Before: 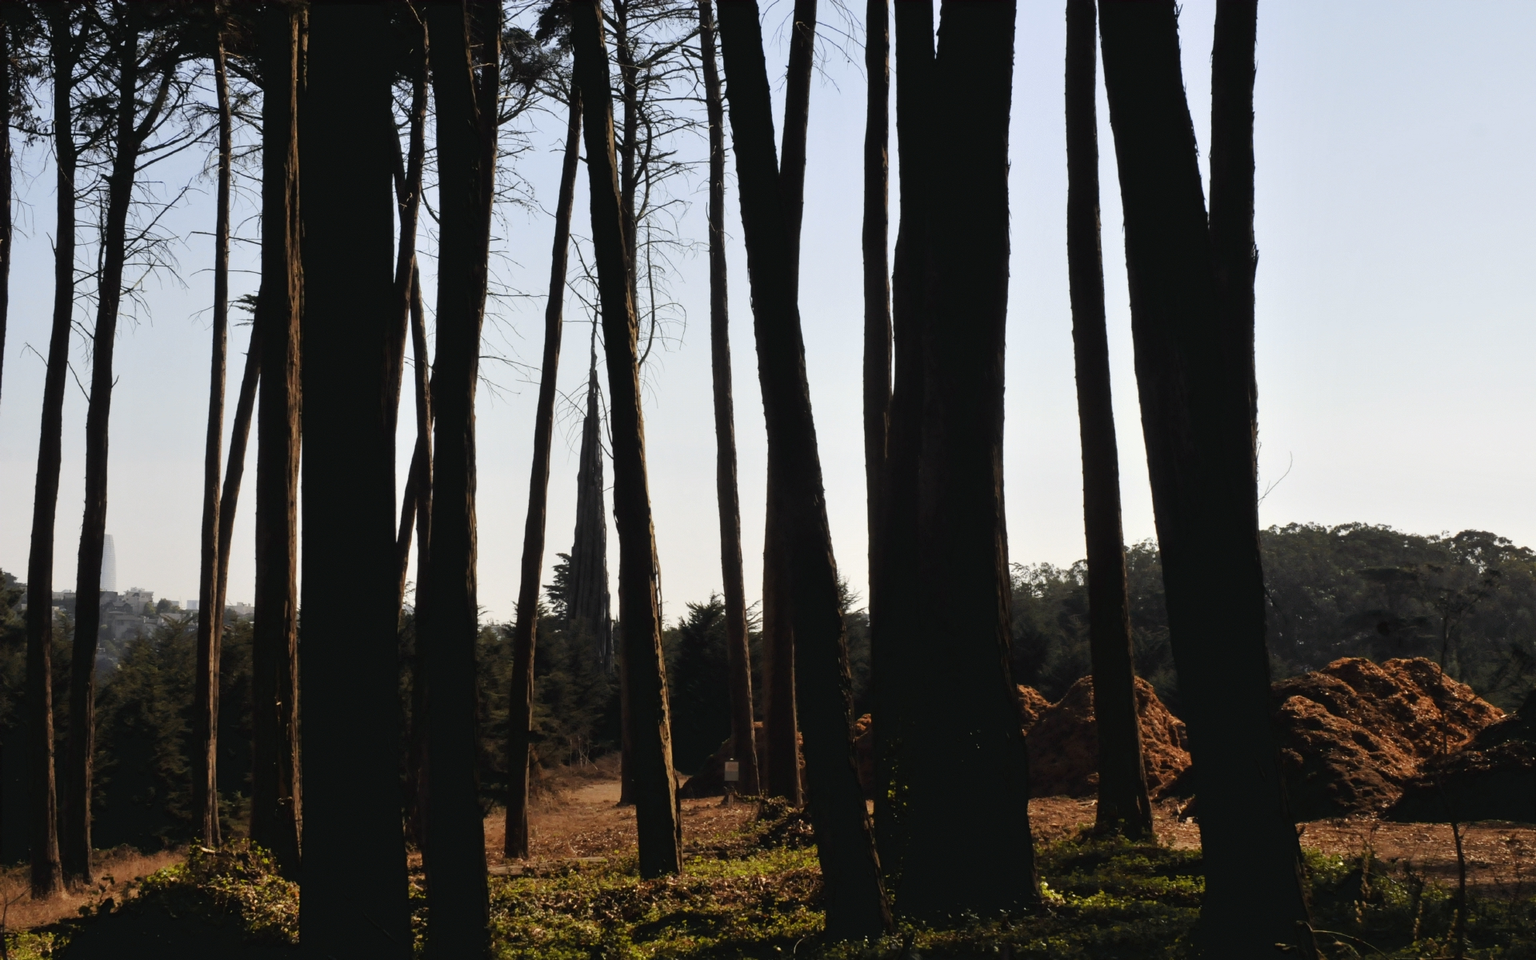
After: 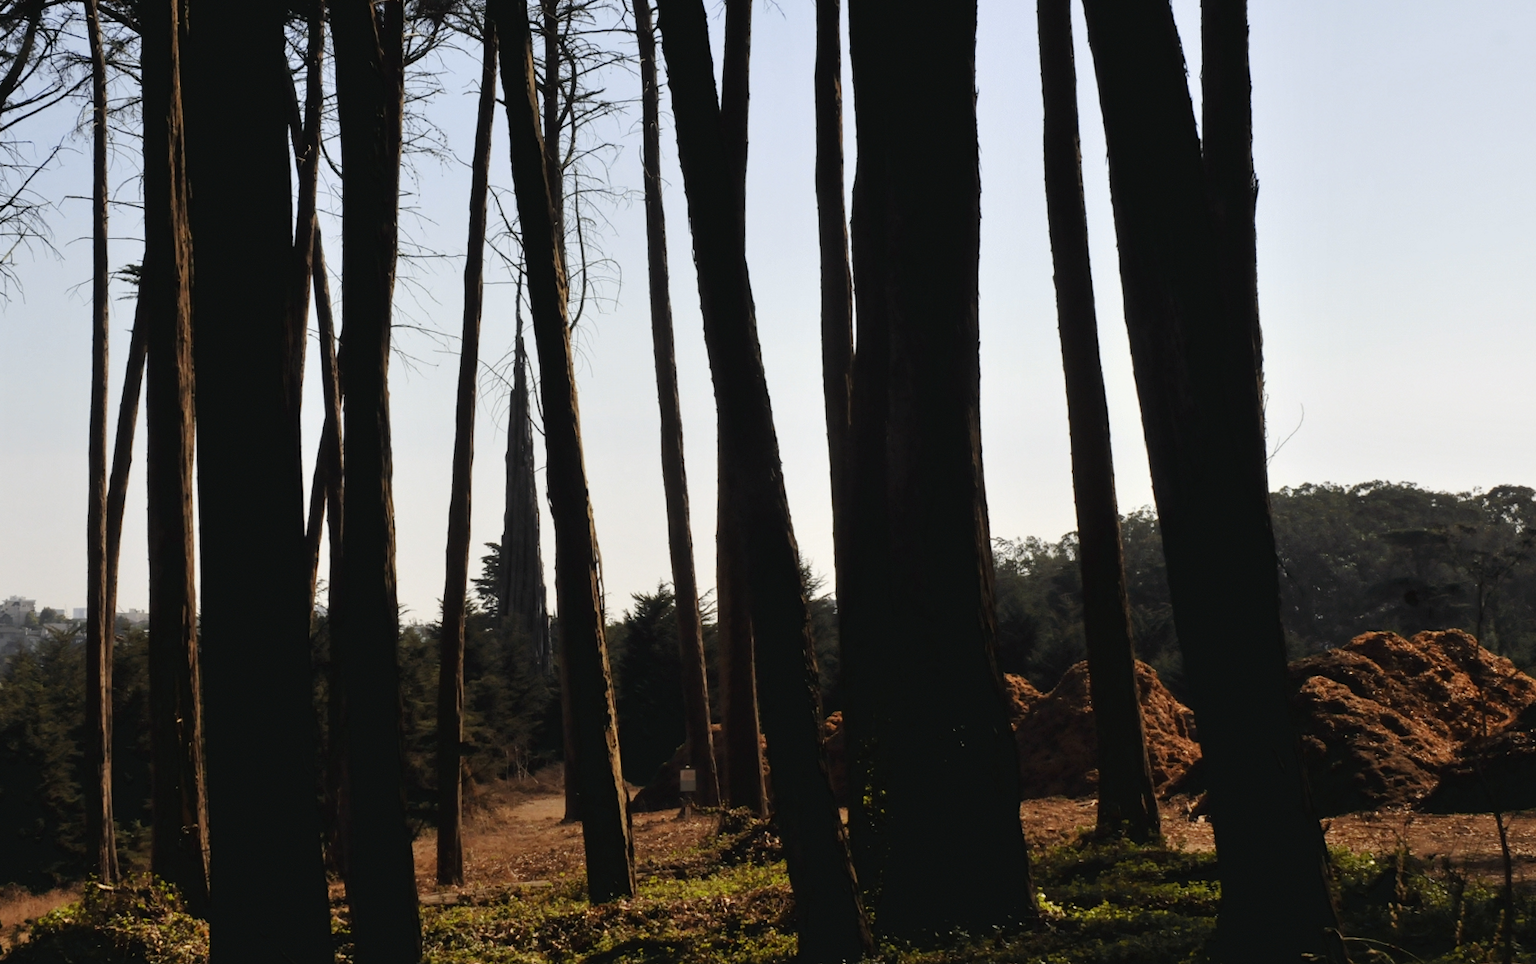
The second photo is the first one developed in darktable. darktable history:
tone equalizer: edges refinement/feathering 500, mask exposure compensation -1.57 EV, preserve details no
crop and rotate: angle 1.79°, left 6.114%, top 5.676%
